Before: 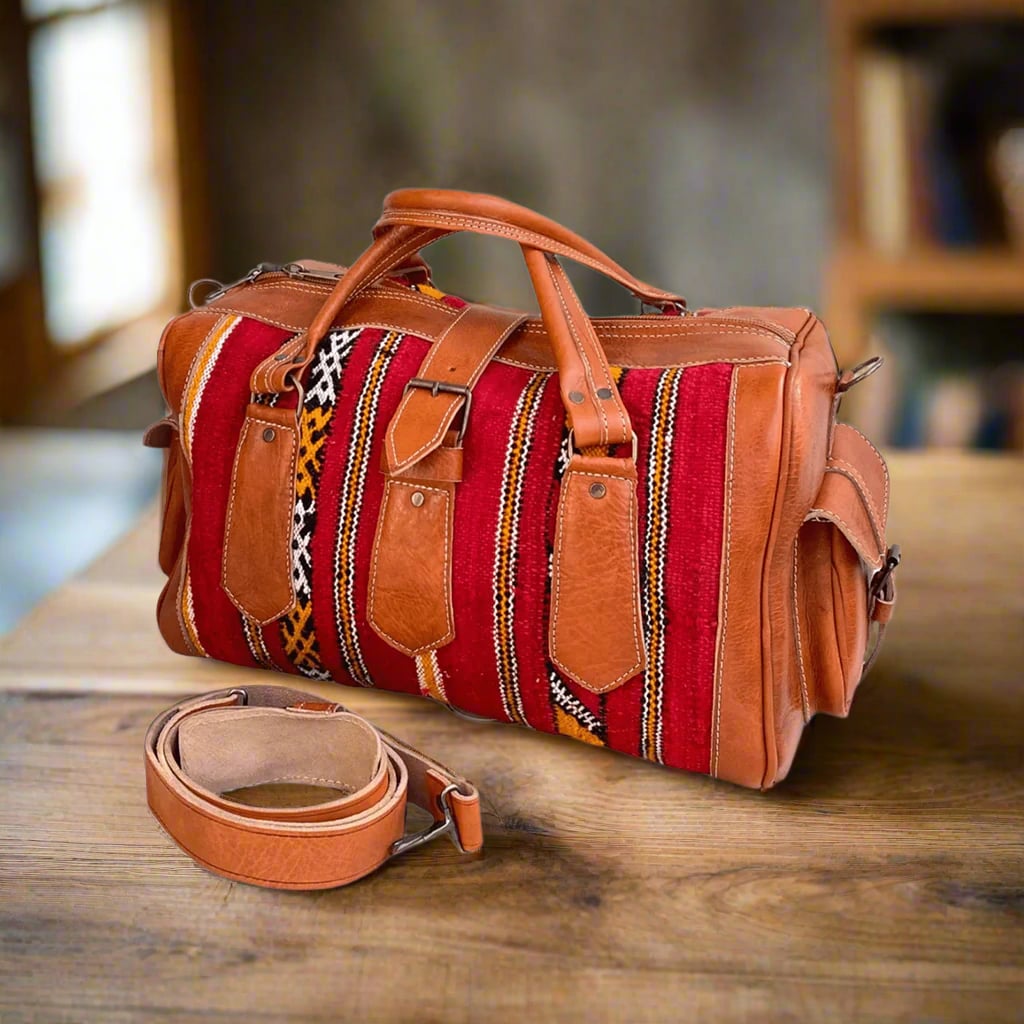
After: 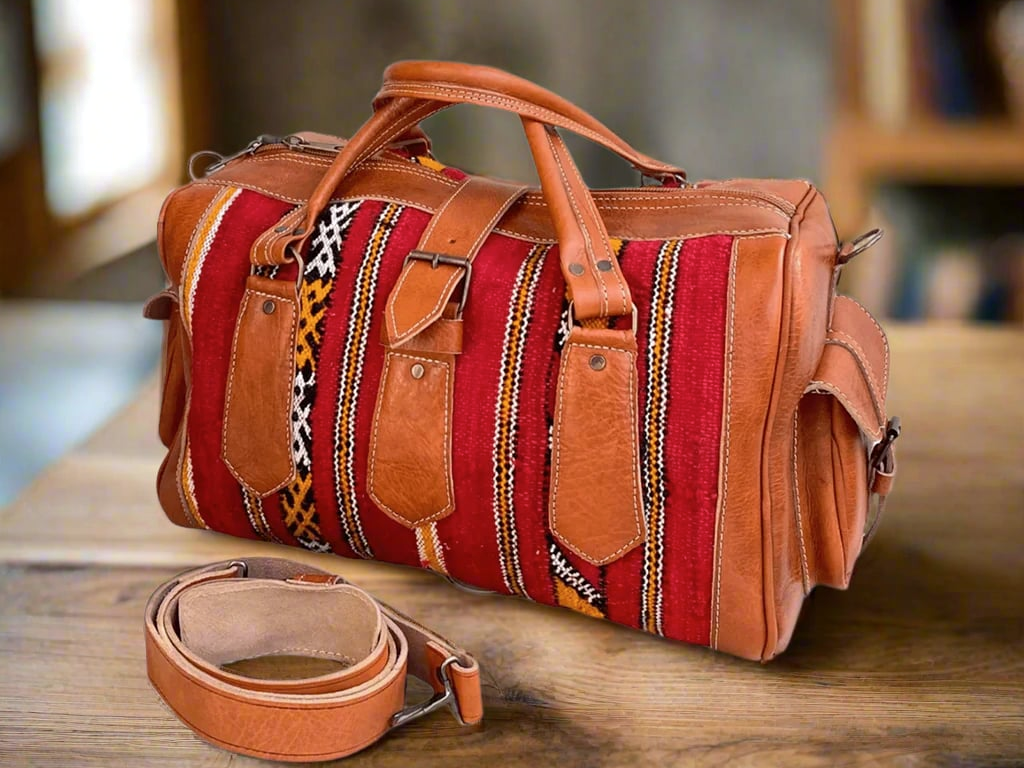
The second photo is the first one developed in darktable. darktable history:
white balance: emerald 1
exposure: black level correction 0.001, compensate highlight preservation false
crop and rotate: top 12.5%, bottom 12.5%
shadows and highlights: shadows 10, white point adjustment 1, highlights -40
contrast brightness saturation: saturation -0.05
